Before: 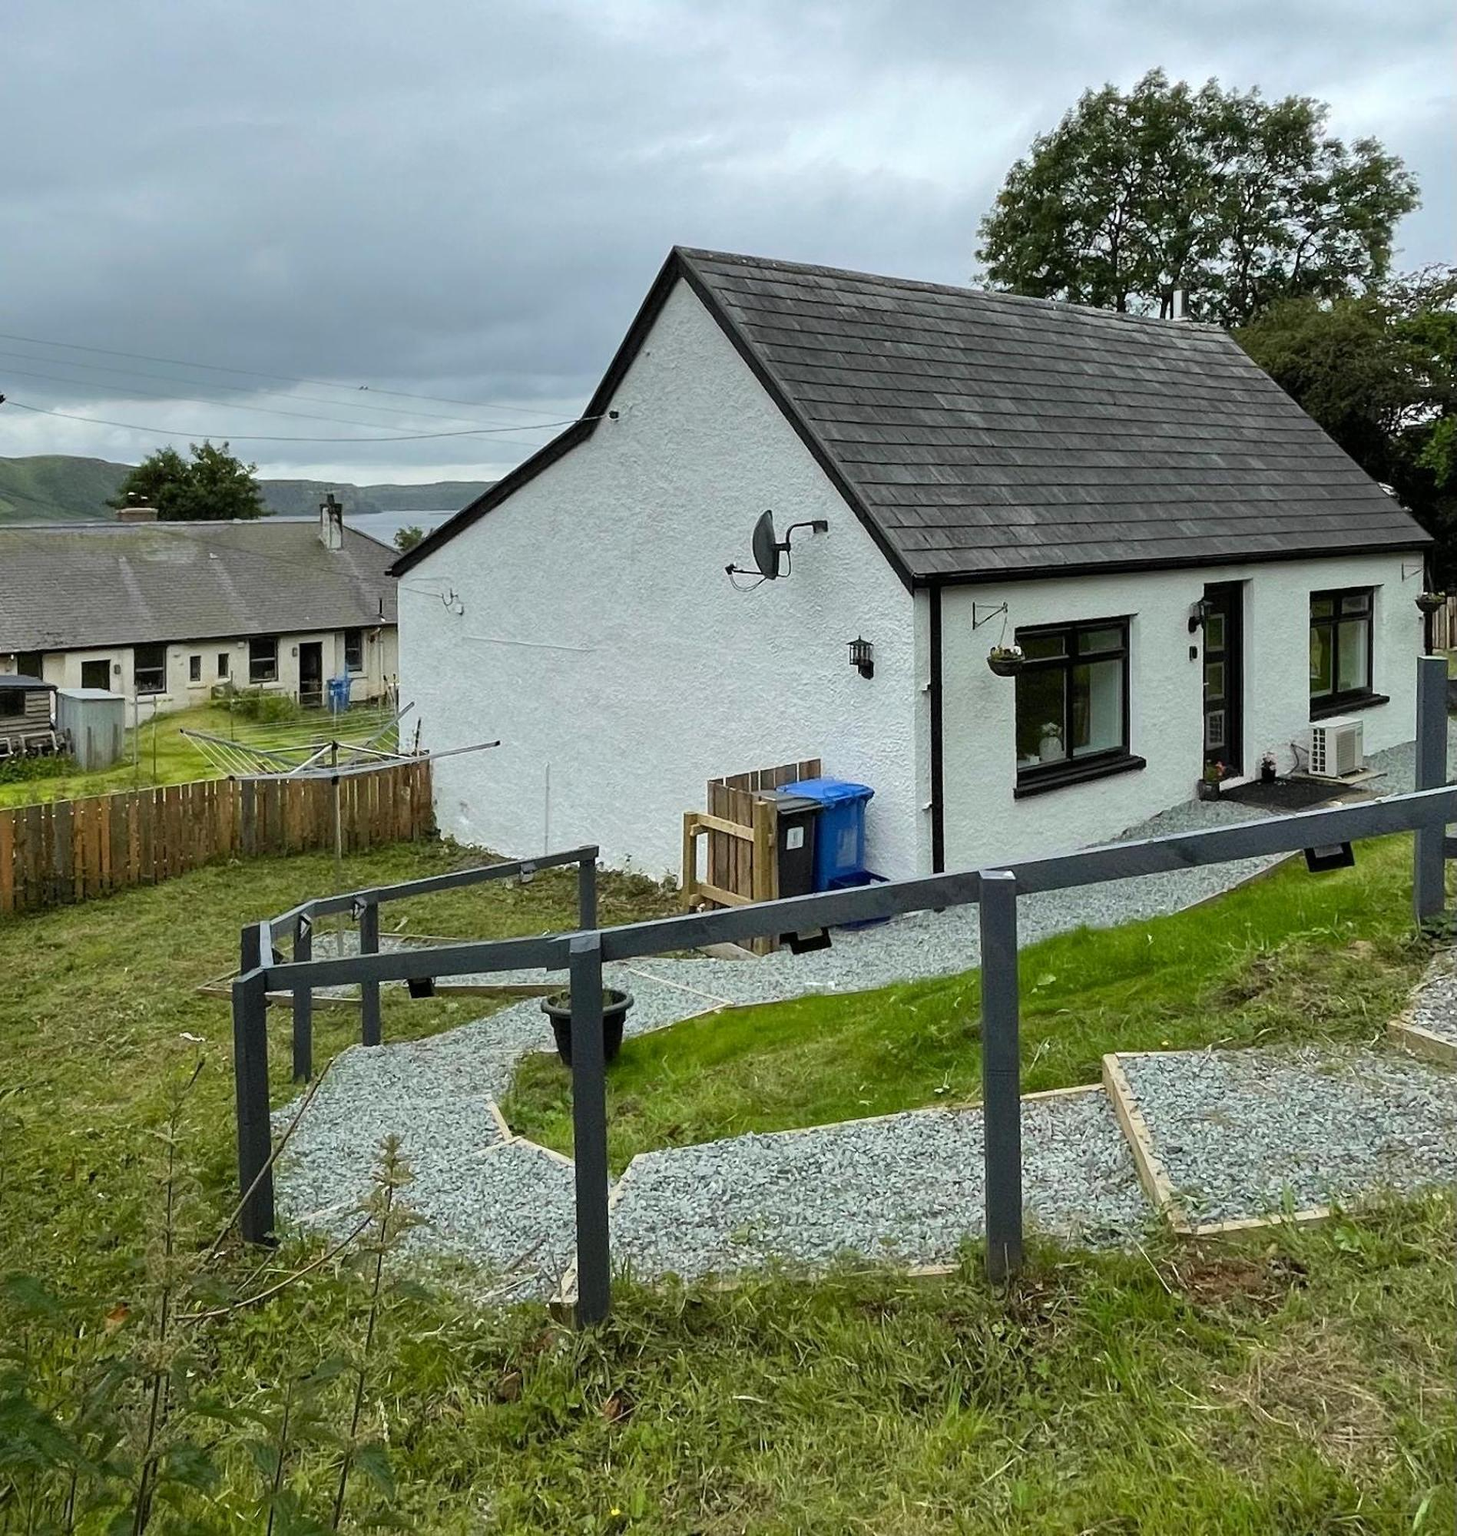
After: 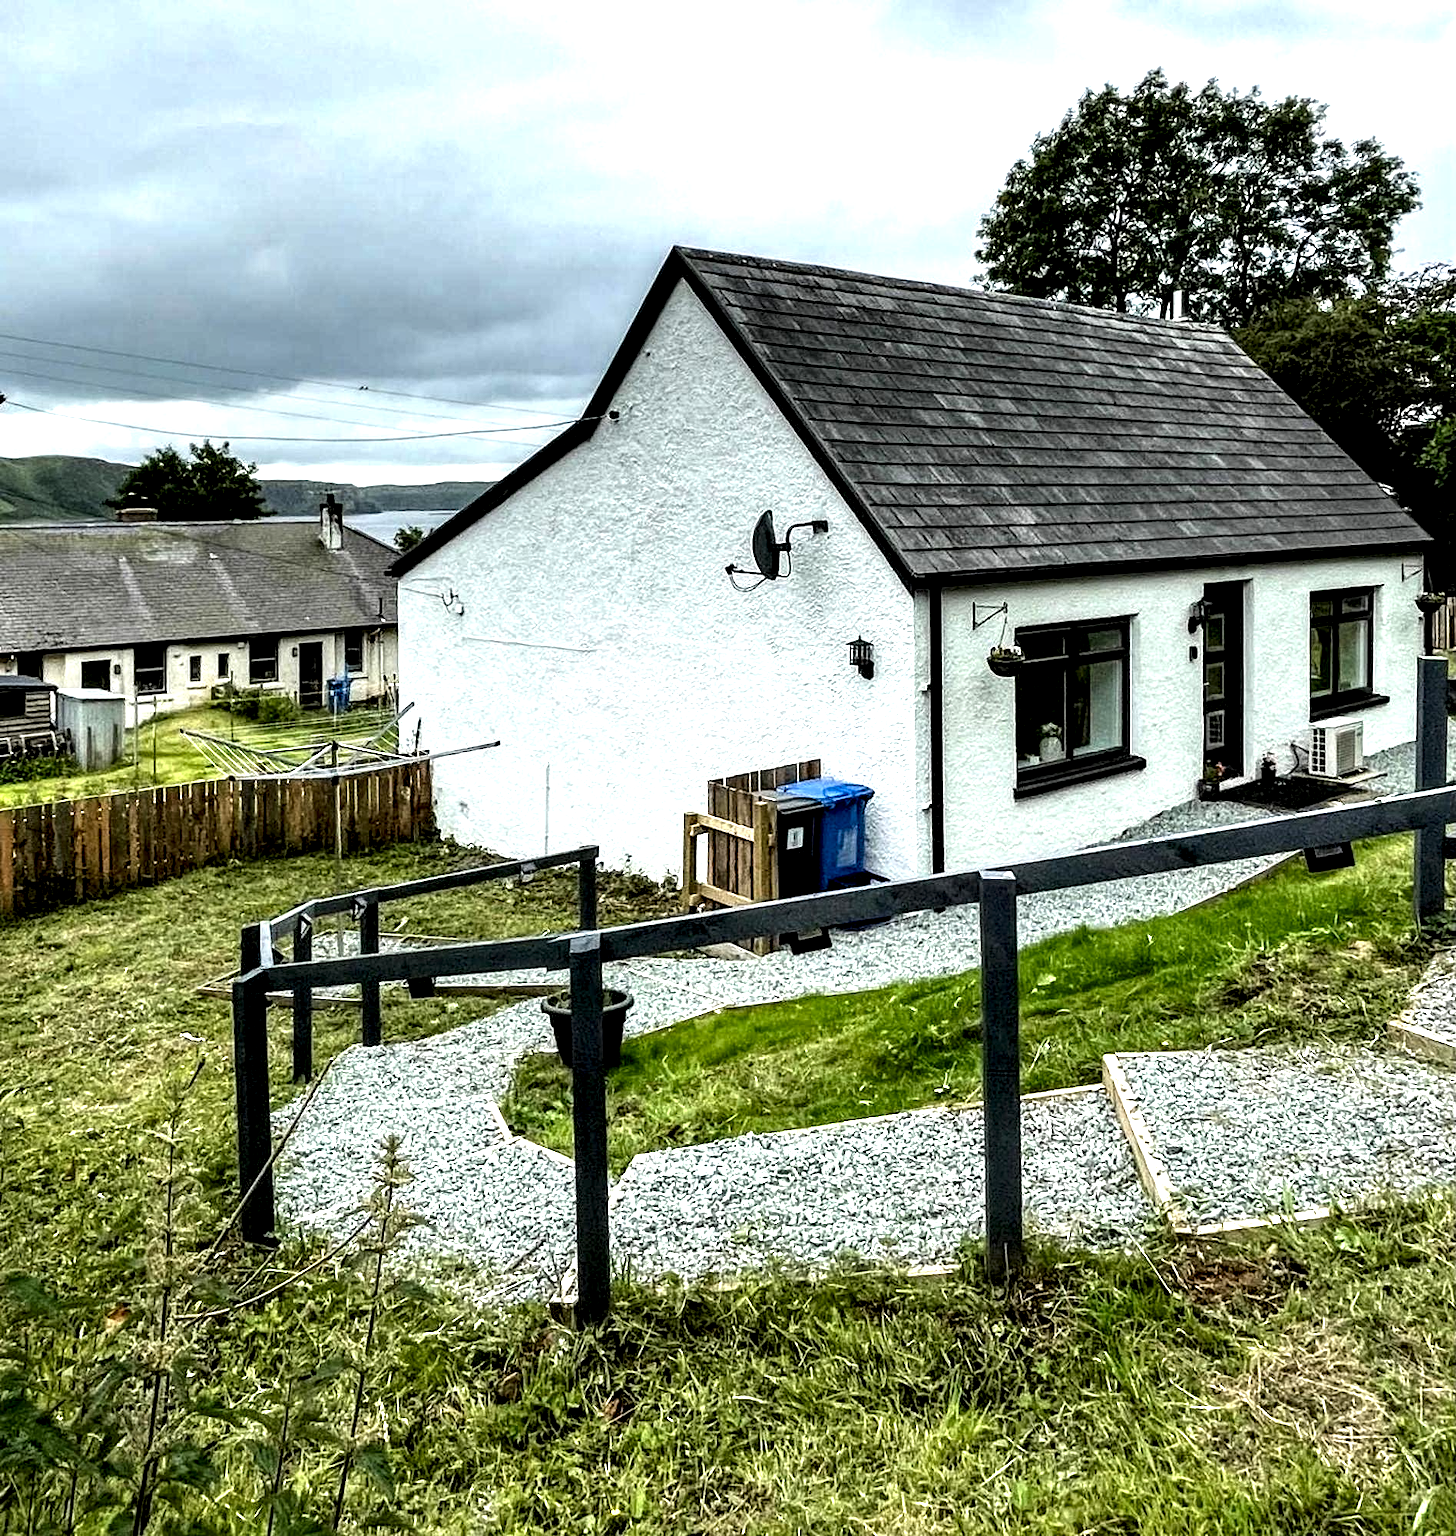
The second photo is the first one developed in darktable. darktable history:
exposure: black level correction -0.002, exposure 0.708 EV, compensate highlight preservation false
local contrast: shadows 176%, detail 227%
